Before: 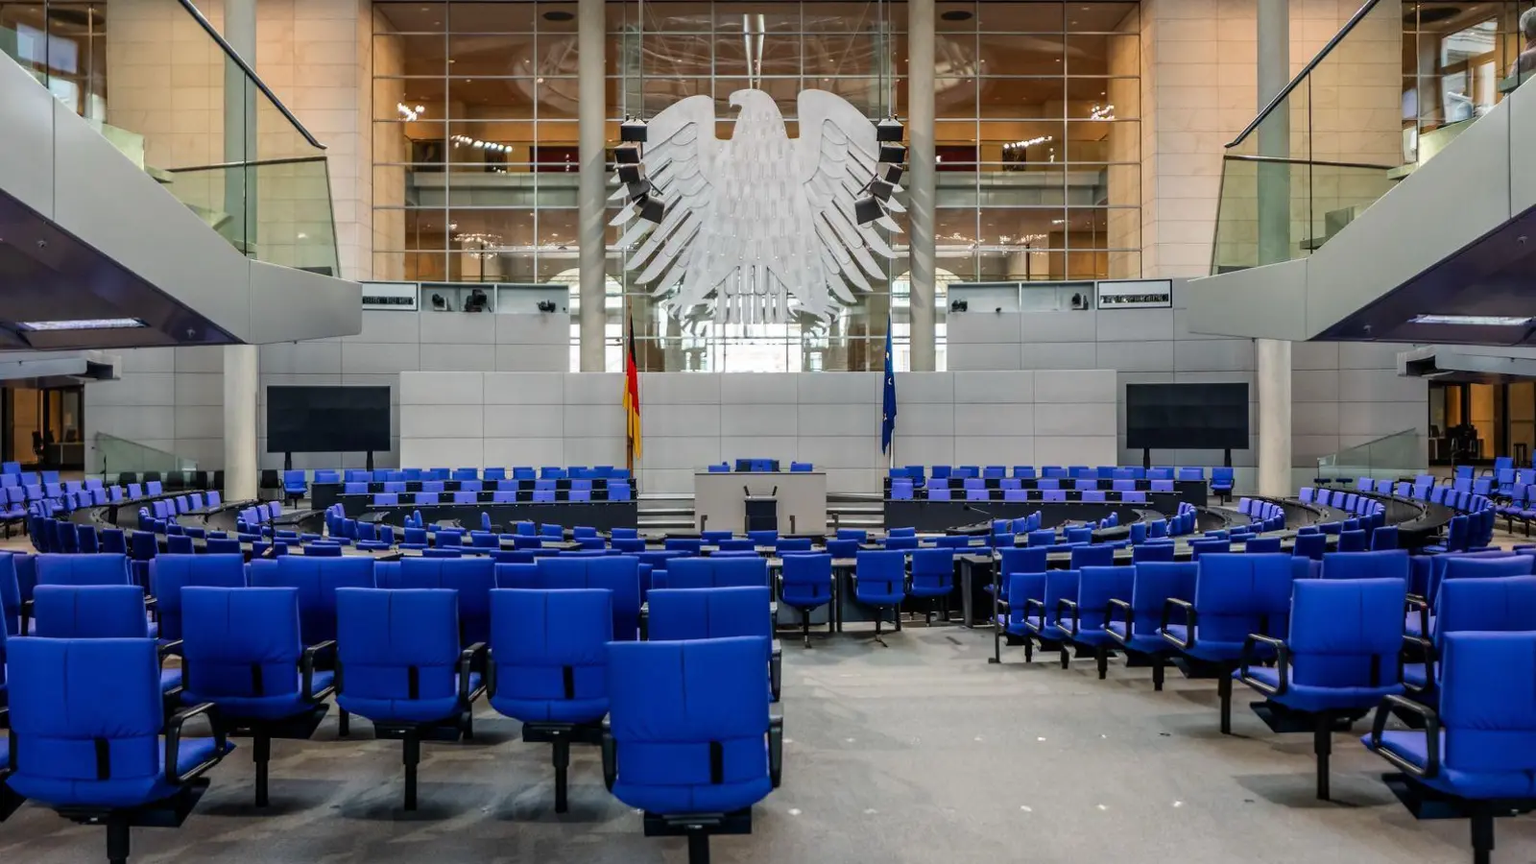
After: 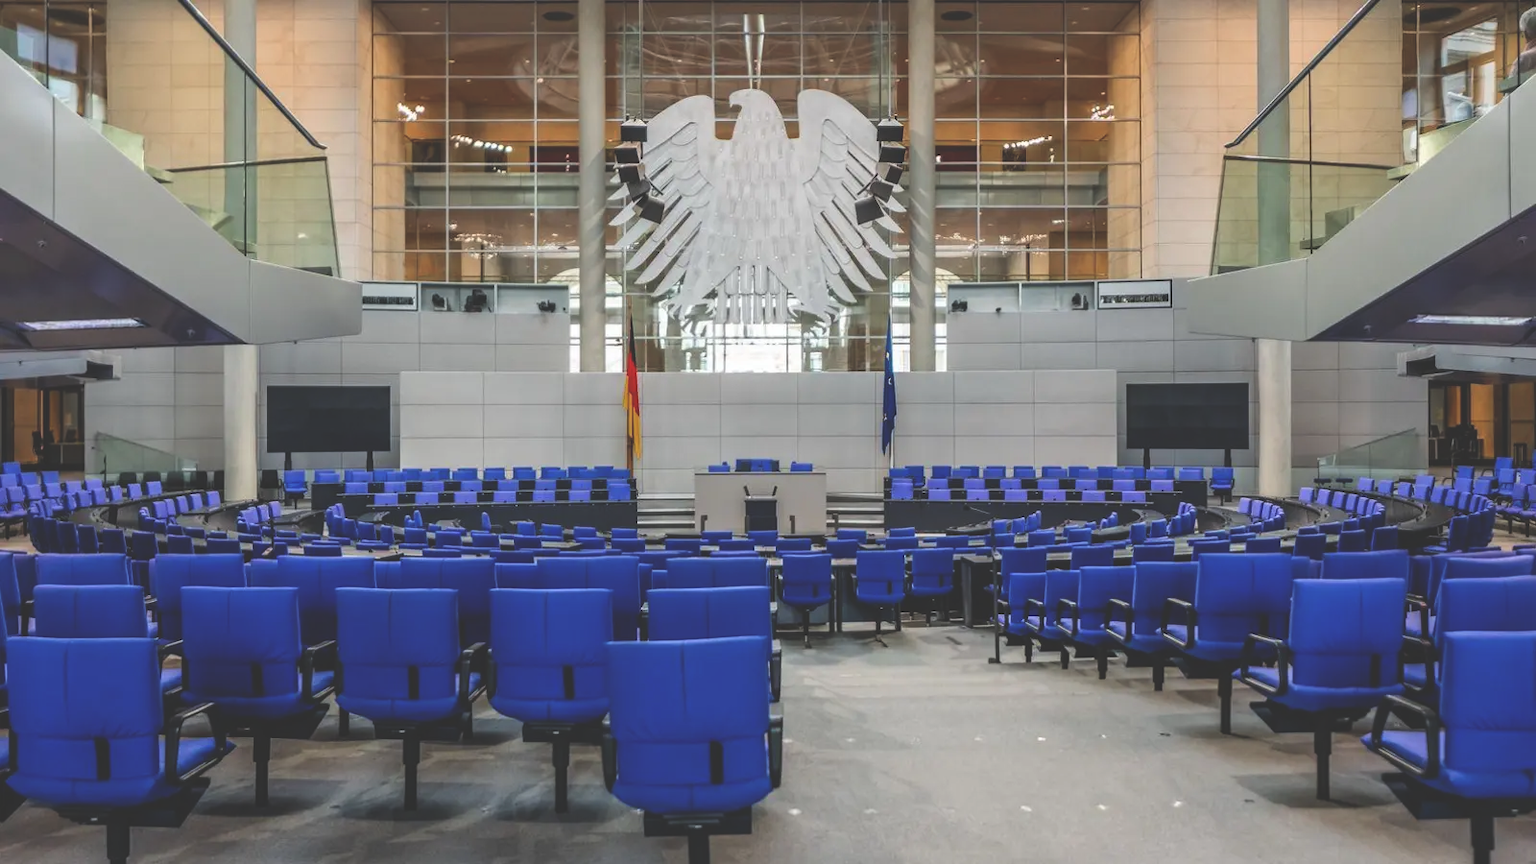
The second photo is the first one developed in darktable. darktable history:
exposure: black level correction -0.029, compensate highlight preservation false
